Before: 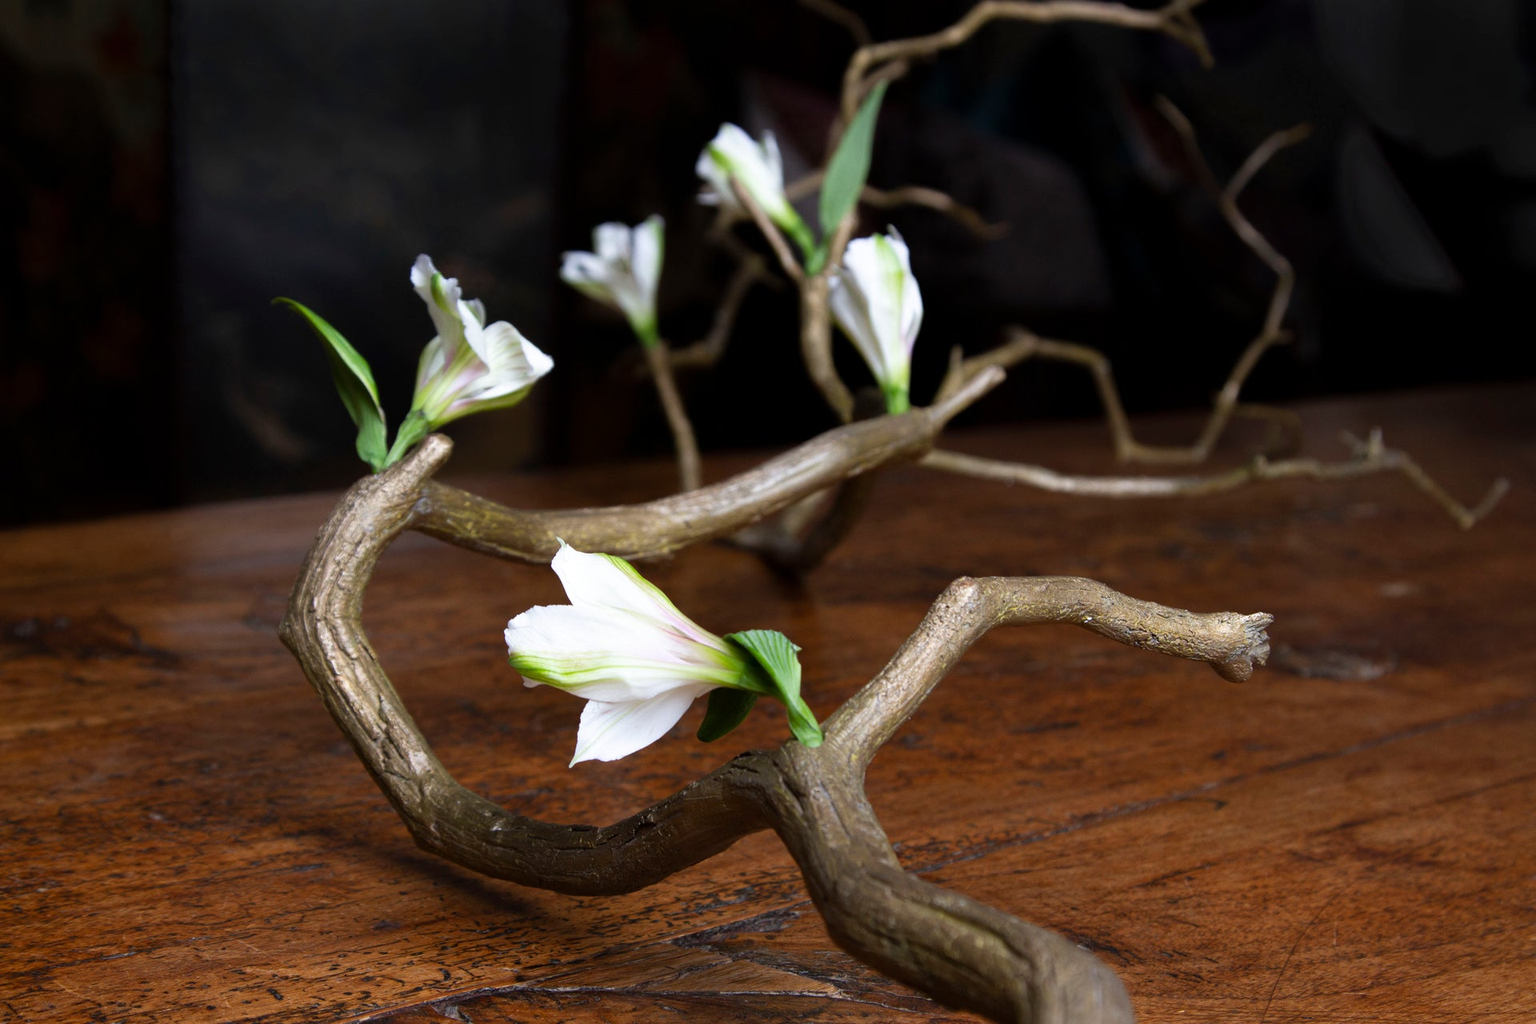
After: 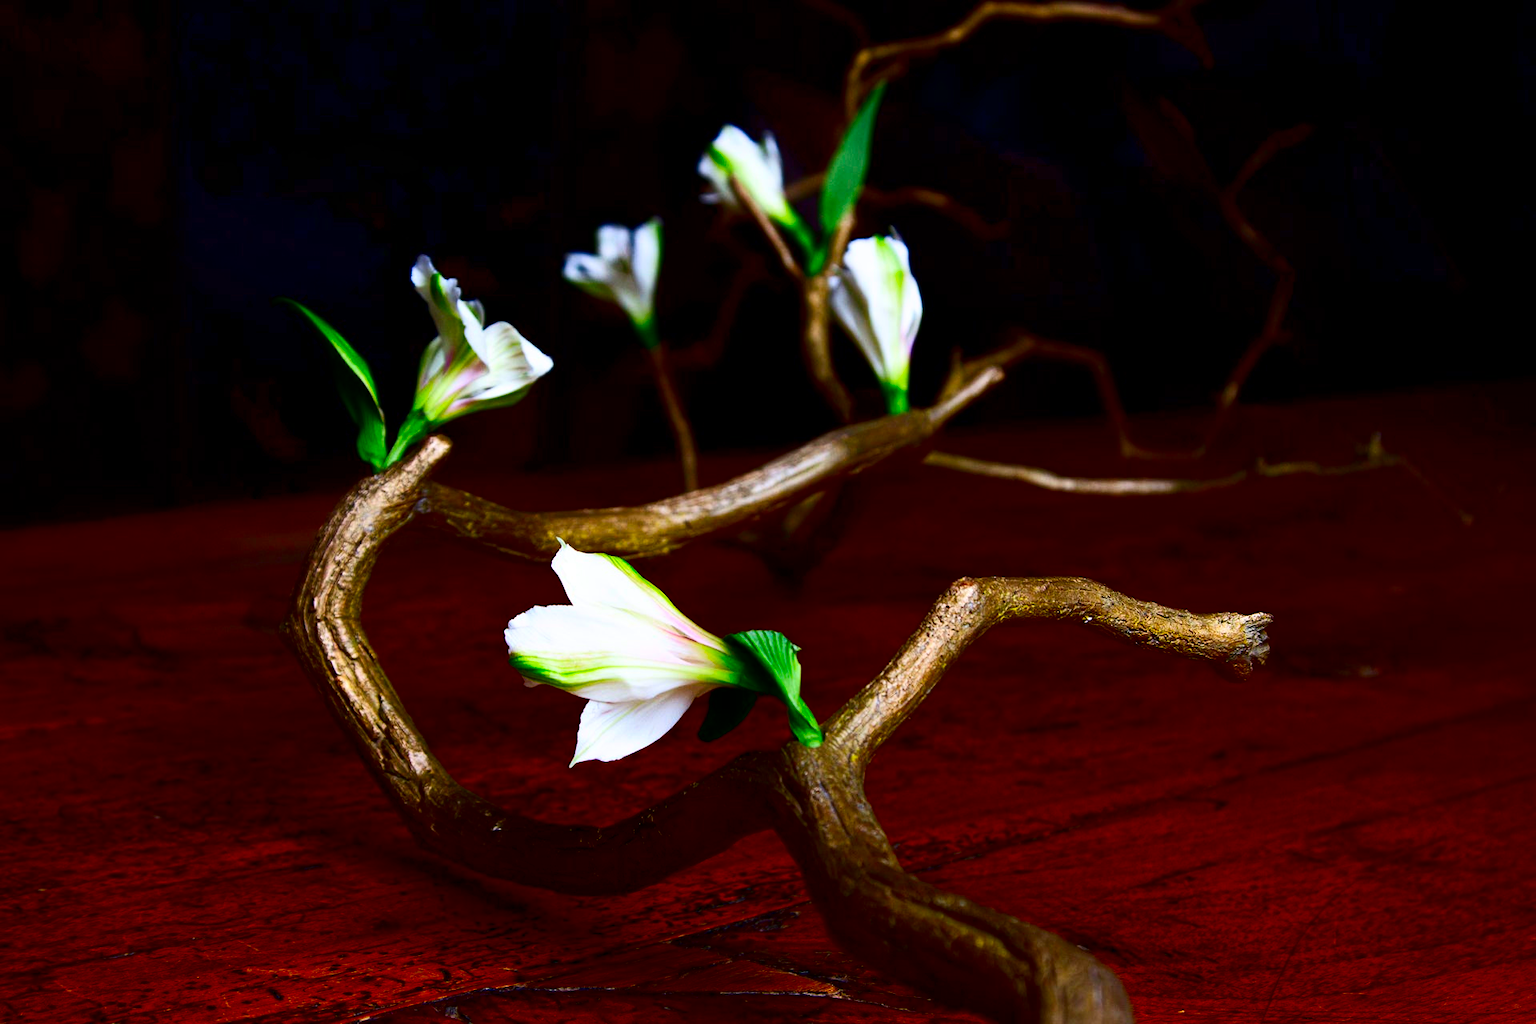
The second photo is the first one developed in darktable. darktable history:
base curve: curves: ch0 [(0, 0) (0.028, 0.03) (0.121, 0.232) (0.46, 0.748) (0.859, 0.968) (1, 1)]
contrast brightness saturation: brightness -1, saturation 1
